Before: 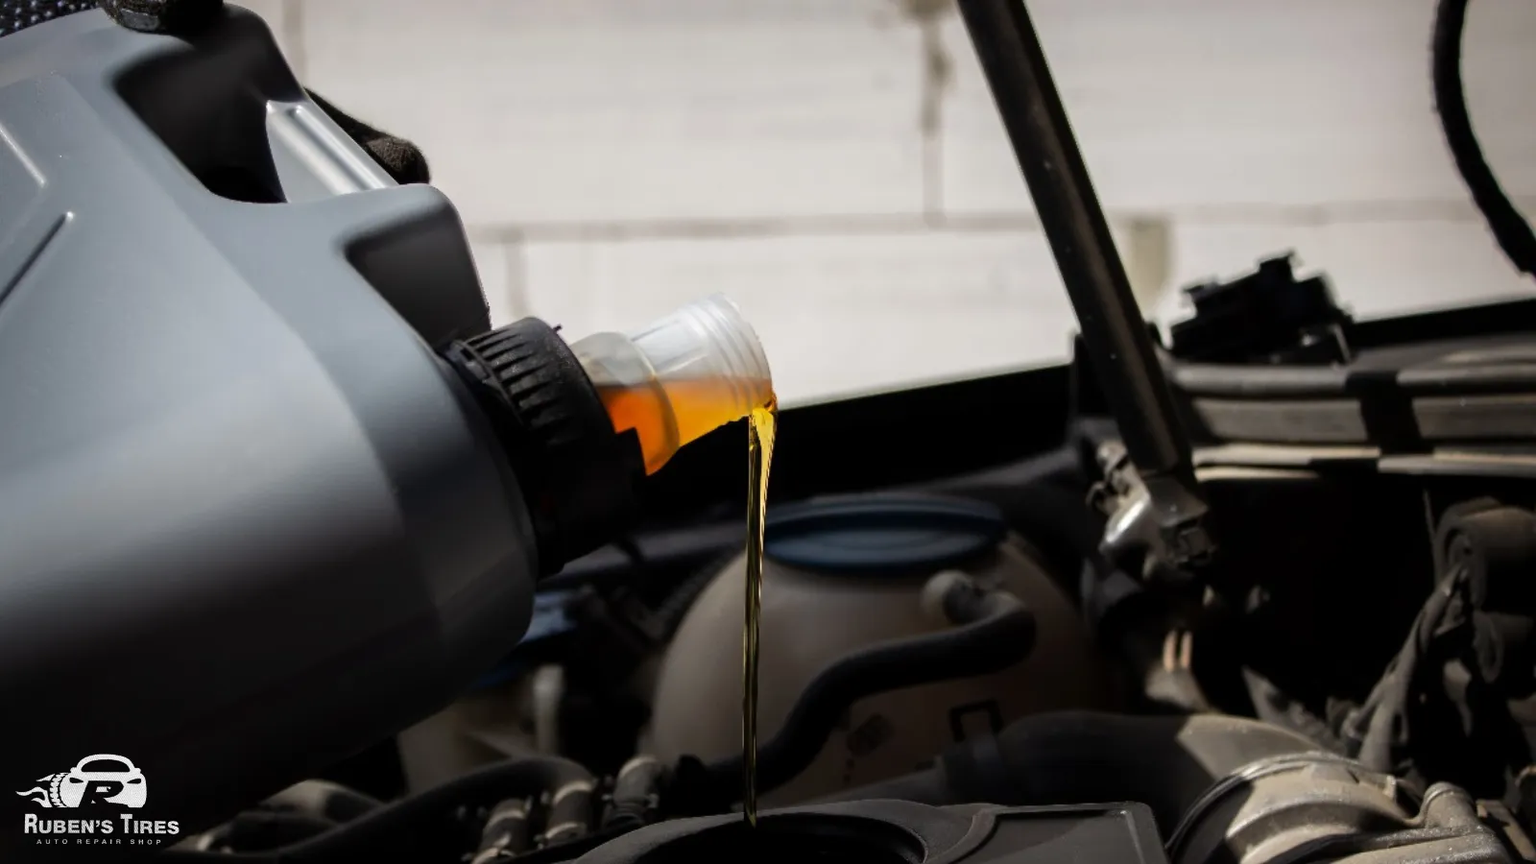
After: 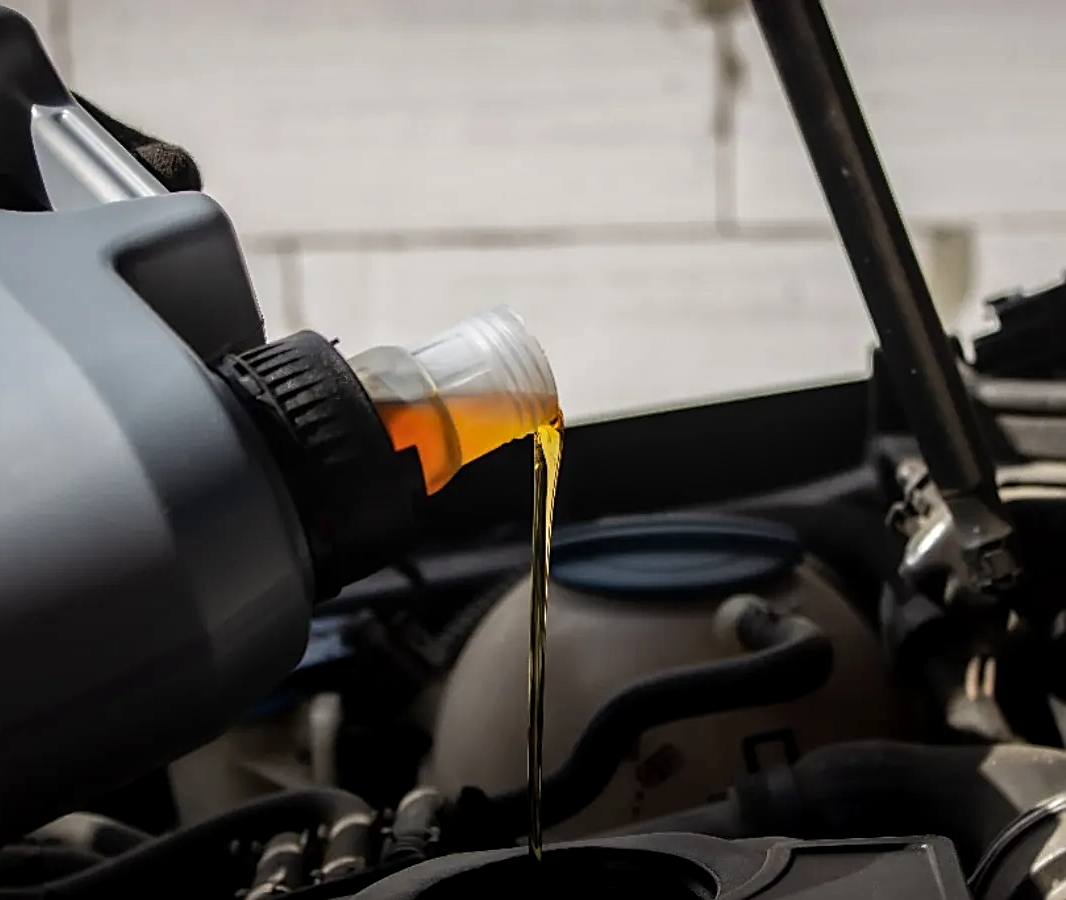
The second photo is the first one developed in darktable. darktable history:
tone equalizer: on, module defaults
crop: left 15.419%, right 17.914%
local contrast: on, module defaults
sharpen: radius 1.967
